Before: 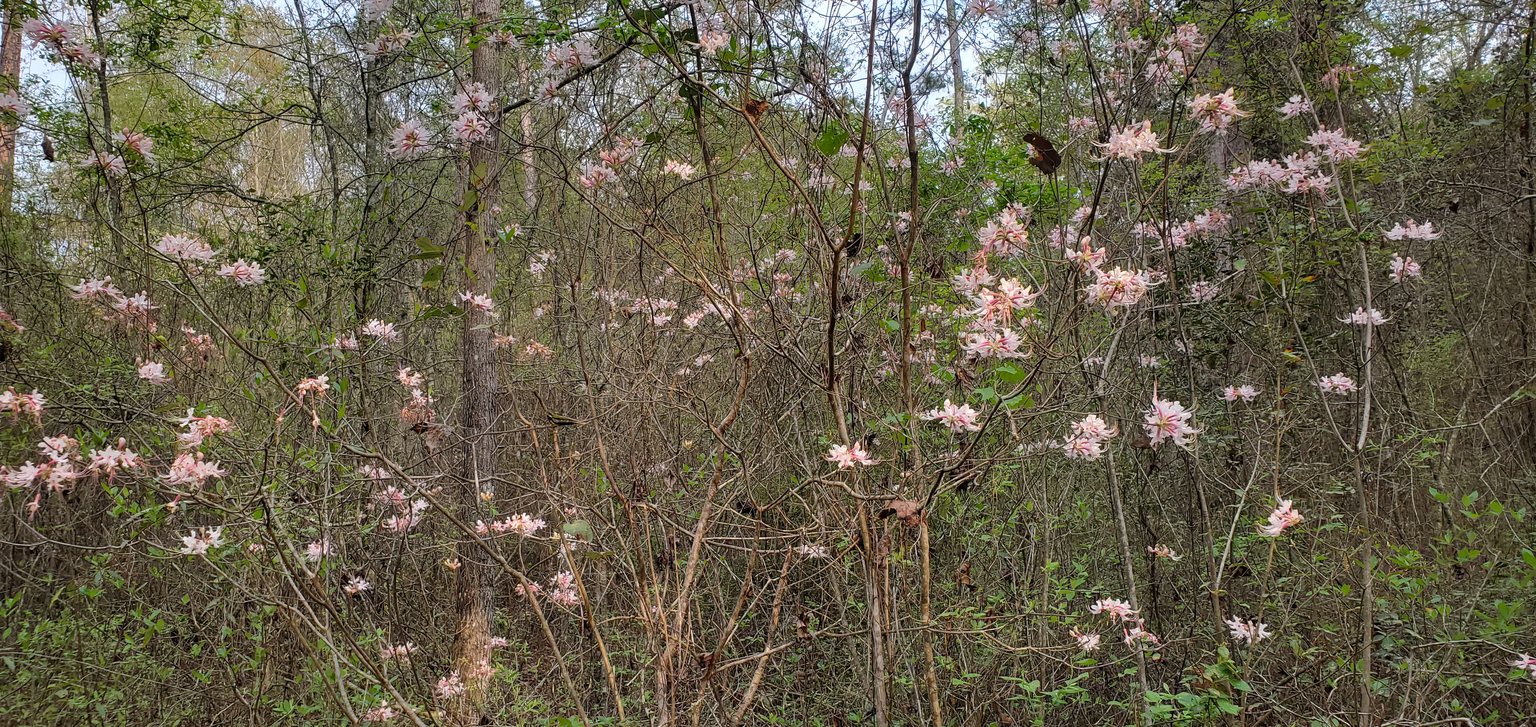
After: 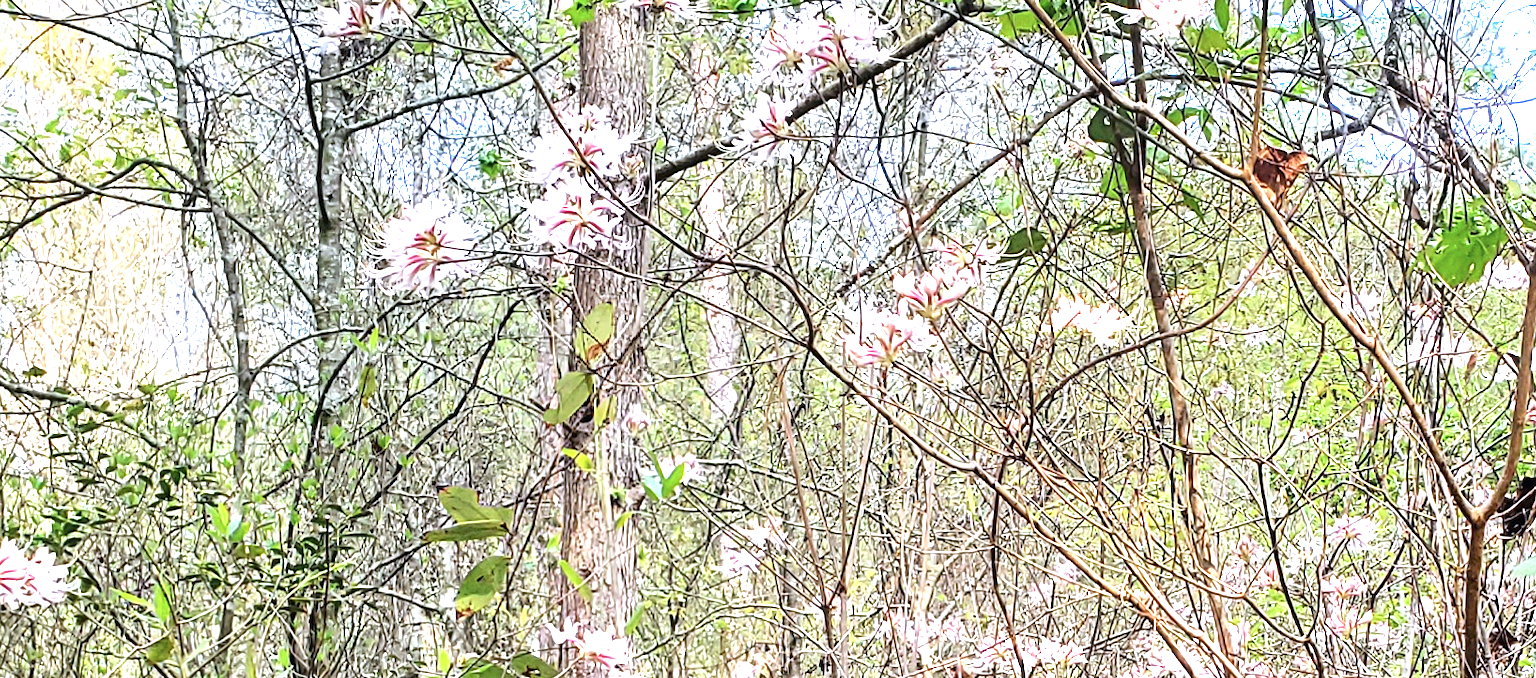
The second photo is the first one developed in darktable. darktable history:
exposure: black level correction 0, exposure 2.138 EV, compensate exposure bias true, compensate highlight preservation false
crop: left 15.452%, top 5.459%, right 43.956%, bottom 56.62%
color calibration: illuminant as shot in camera, x 0.37, y 0.382, temperature 4313.32 K
